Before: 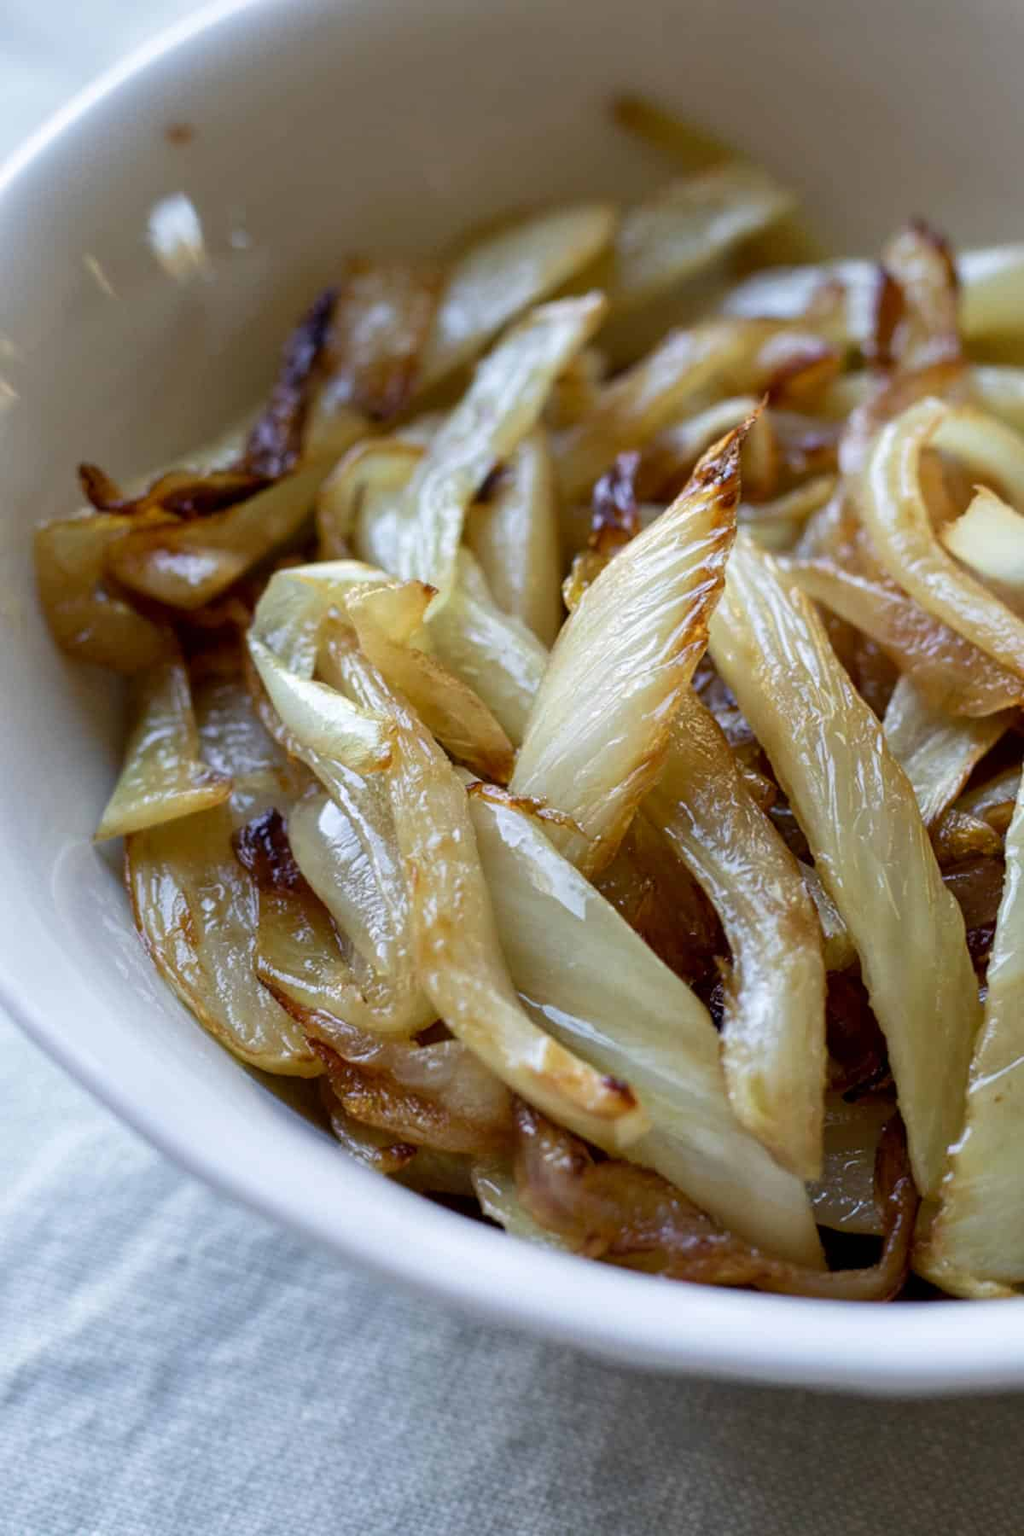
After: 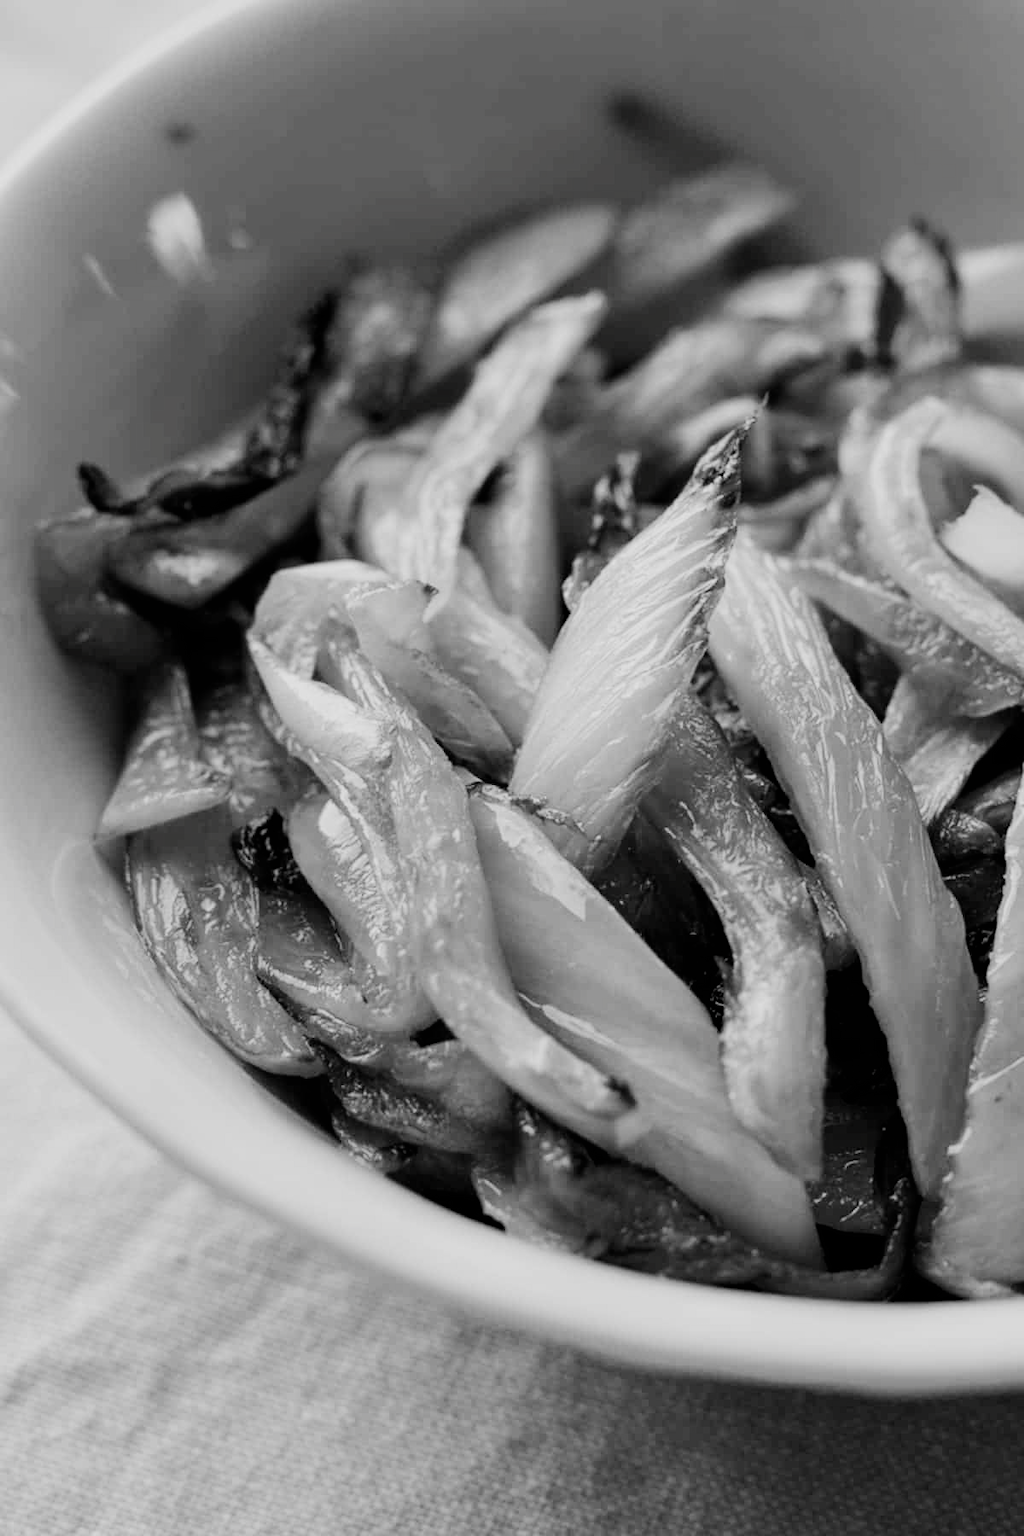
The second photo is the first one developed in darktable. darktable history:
filmic rgb: black relative exposure -5.04 EV, white relative exposure 3.54 EV, hardness 3.18, contrast 1.3, highlights saturation mix -49.81%, preserve chrominance no, color science v5 (2021), contrast in shadows safe, contrast in highlights safe
